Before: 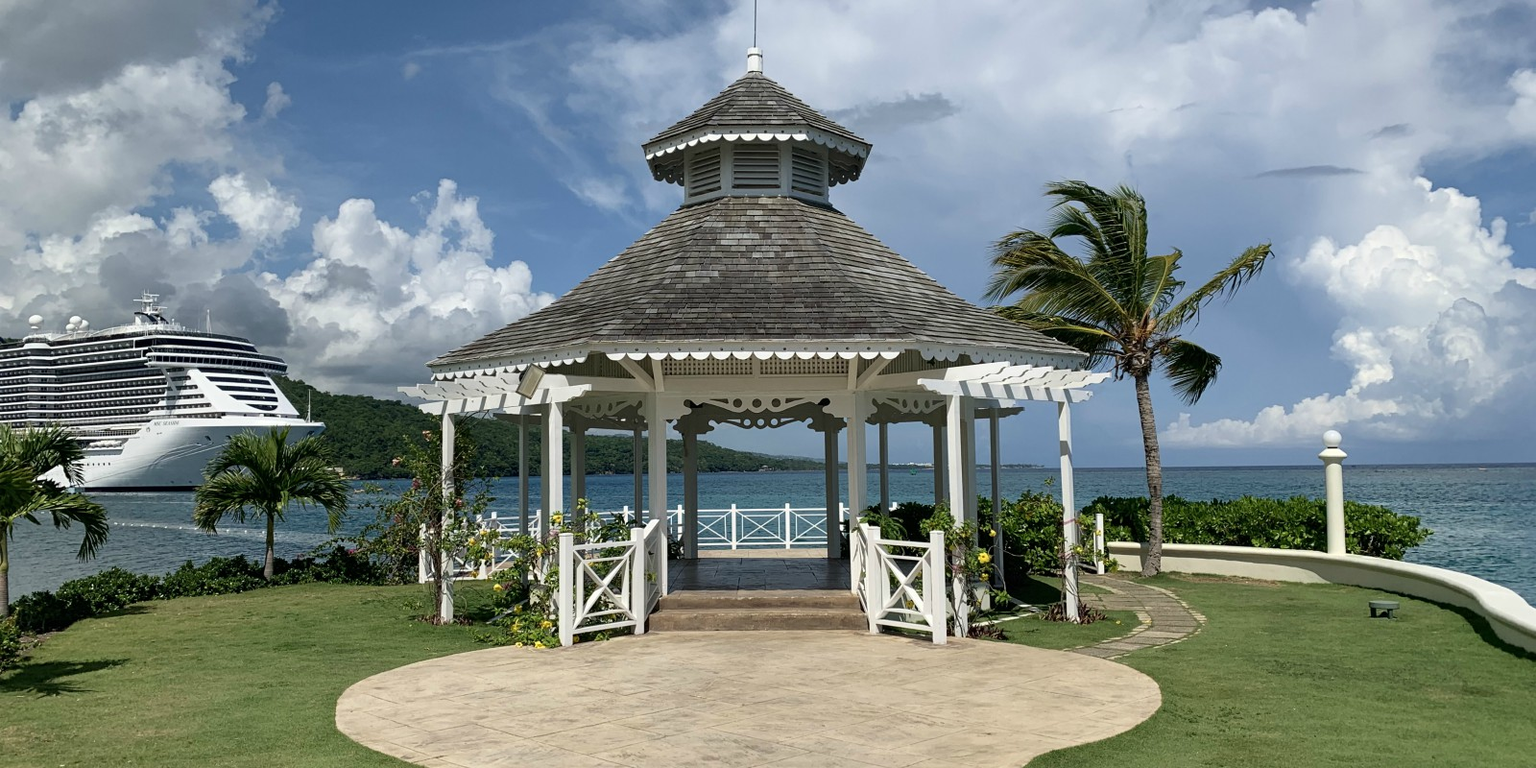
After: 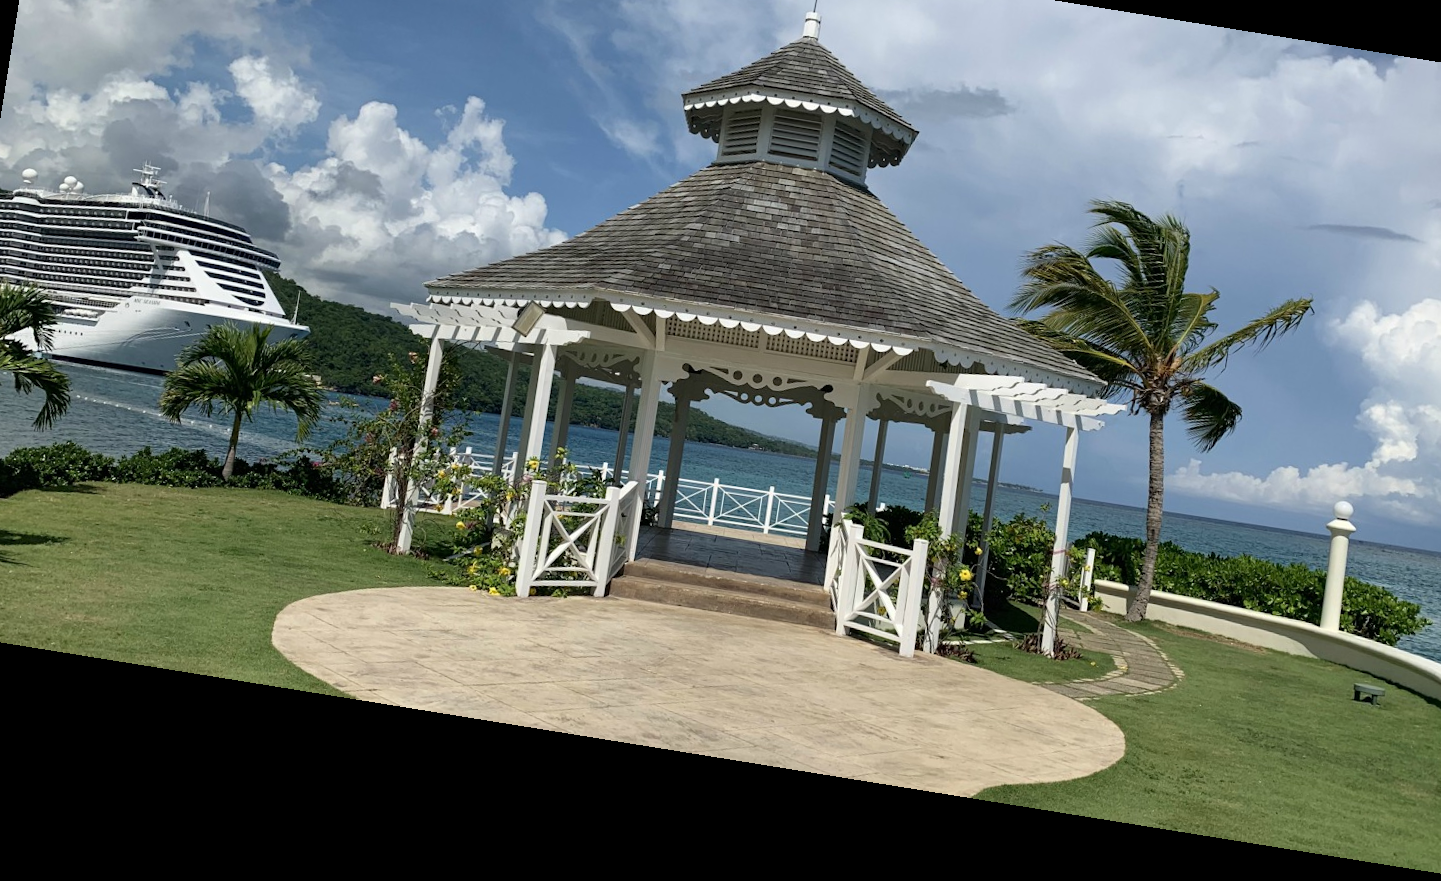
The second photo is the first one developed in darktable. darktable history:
rotate and perspective: rotation 9.12°, automatic cropping off
crop and rotate: left 4.842%, top 15.51%, right 10.668%
